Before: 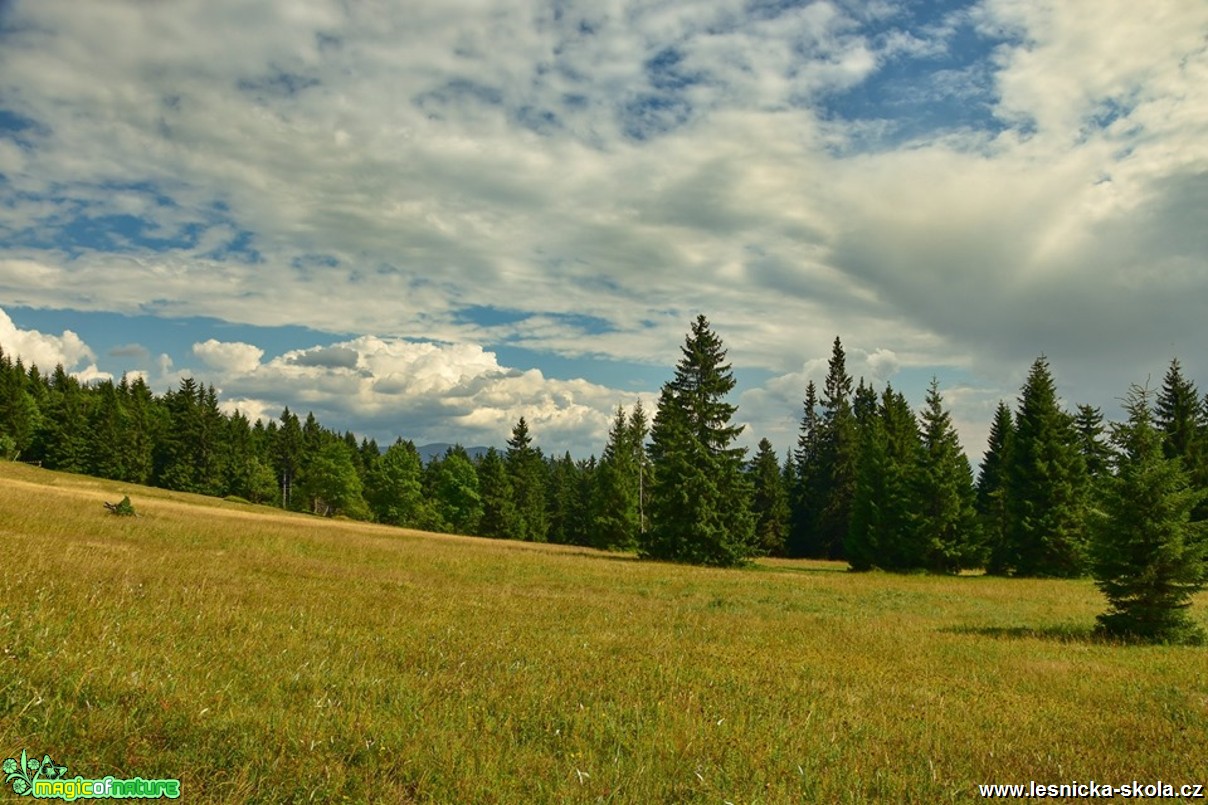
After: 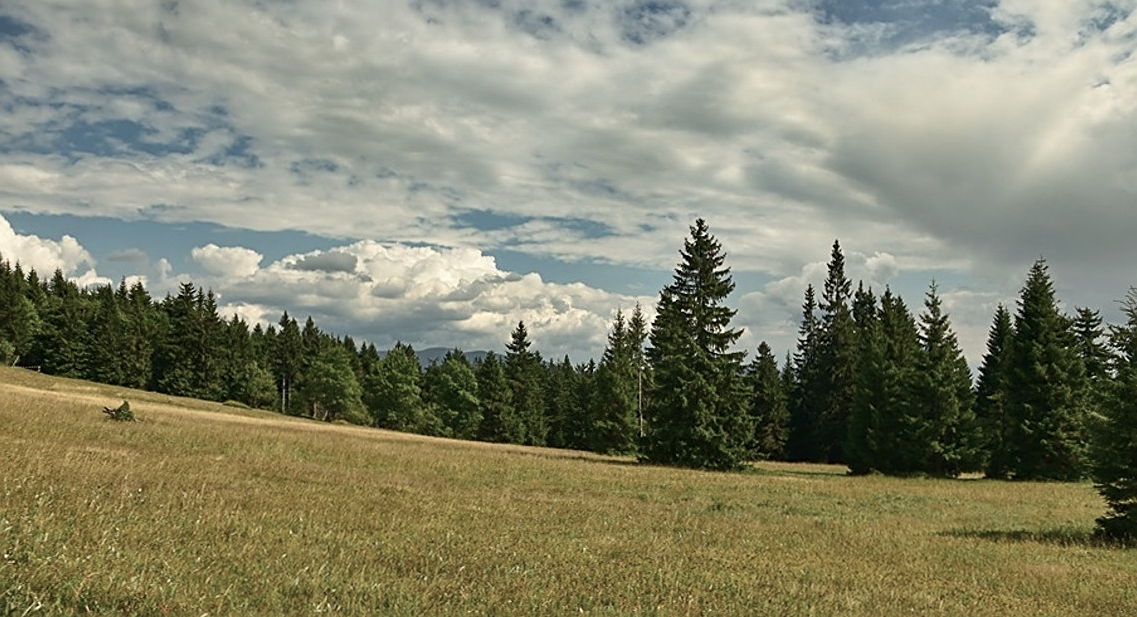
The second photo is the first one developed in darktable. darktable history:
crop and rotate: angle 0.108°, top 11.822%, right 5.607%, bottom 11.2%
sharpen: on, module defaults
contrast brightness saturation: contrast 0.102, saturation -0.374
